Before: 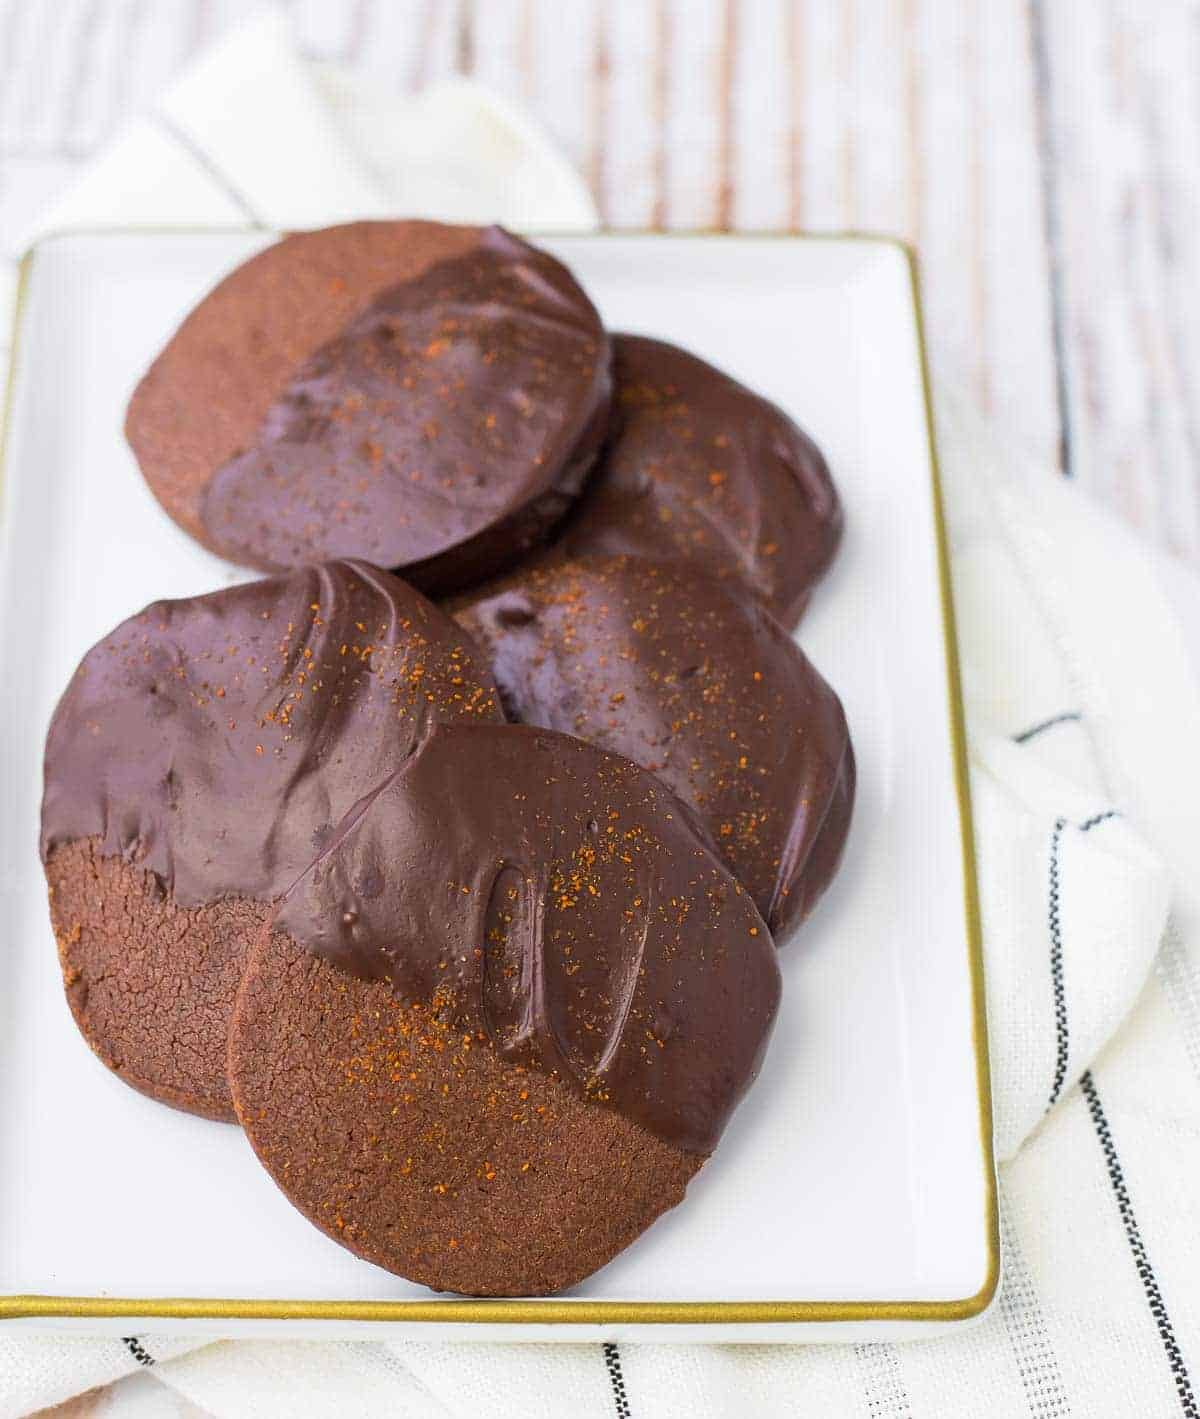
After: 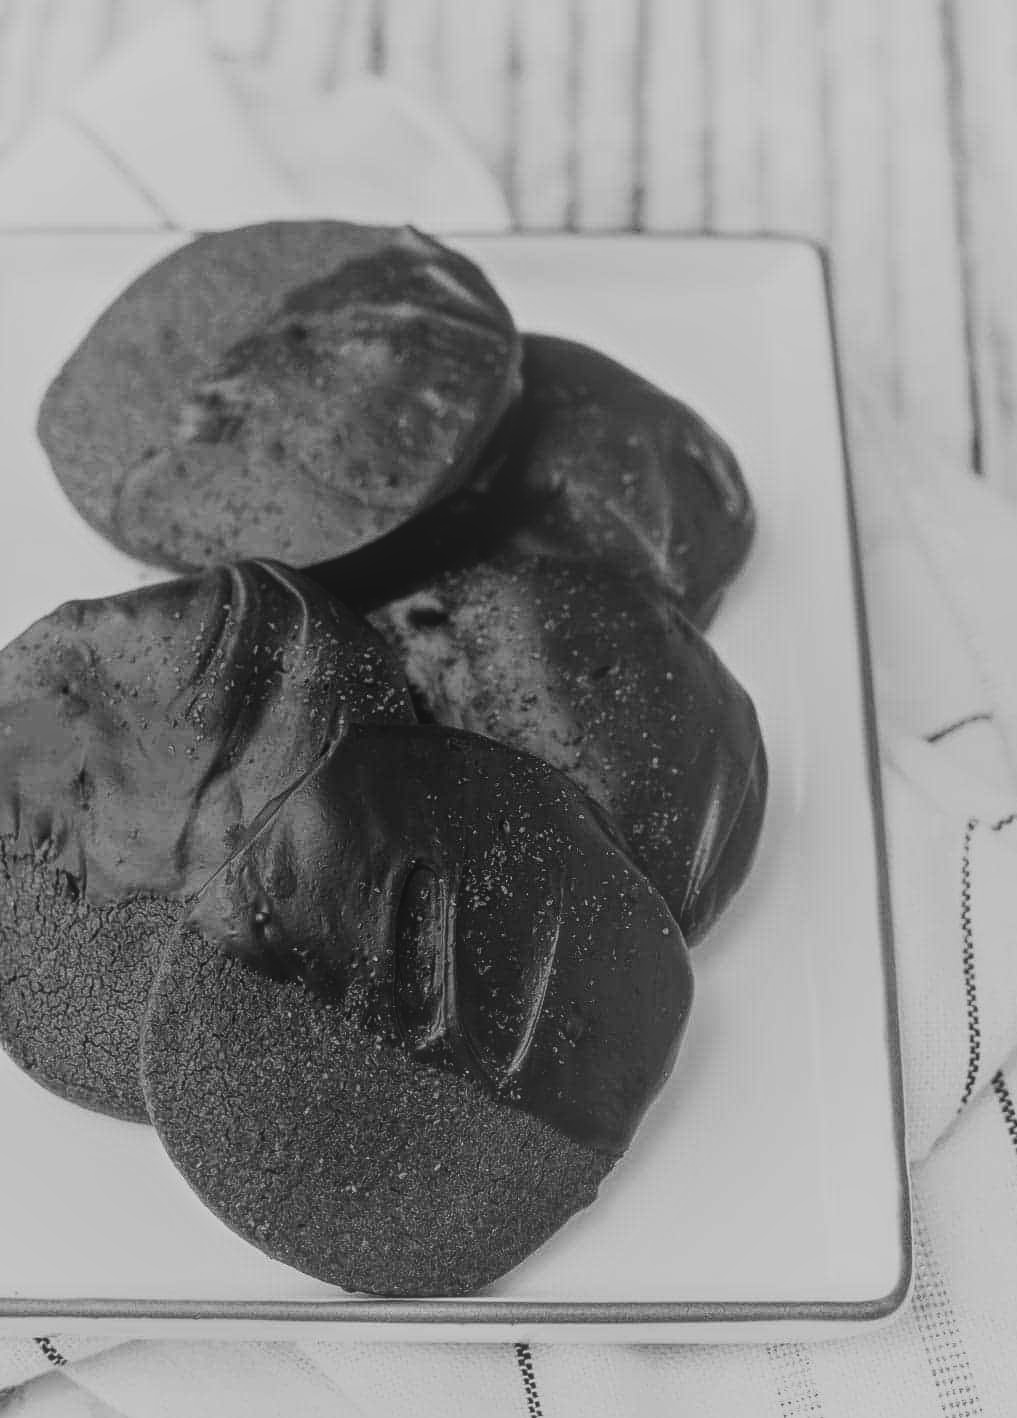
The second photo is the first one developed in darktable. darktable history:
contrast brightness saturation: contrast 0.186, brightness -0.238, saturation 0.106
filmic rgb: black relative exposure -7.65 EV, white relative exposure 4.56 EV, hardness 3.61, color science v6 (2022)
crop: left 7.4%, right 7.827%
color calibration: output gray [0.267, 0.423, 0.261, 0], illuminant as shot in camera, x 0.358, y 0.373, temperature 4628.91 K
local contrast: highlights 73%, shadows 18%, midtone range 0.191
